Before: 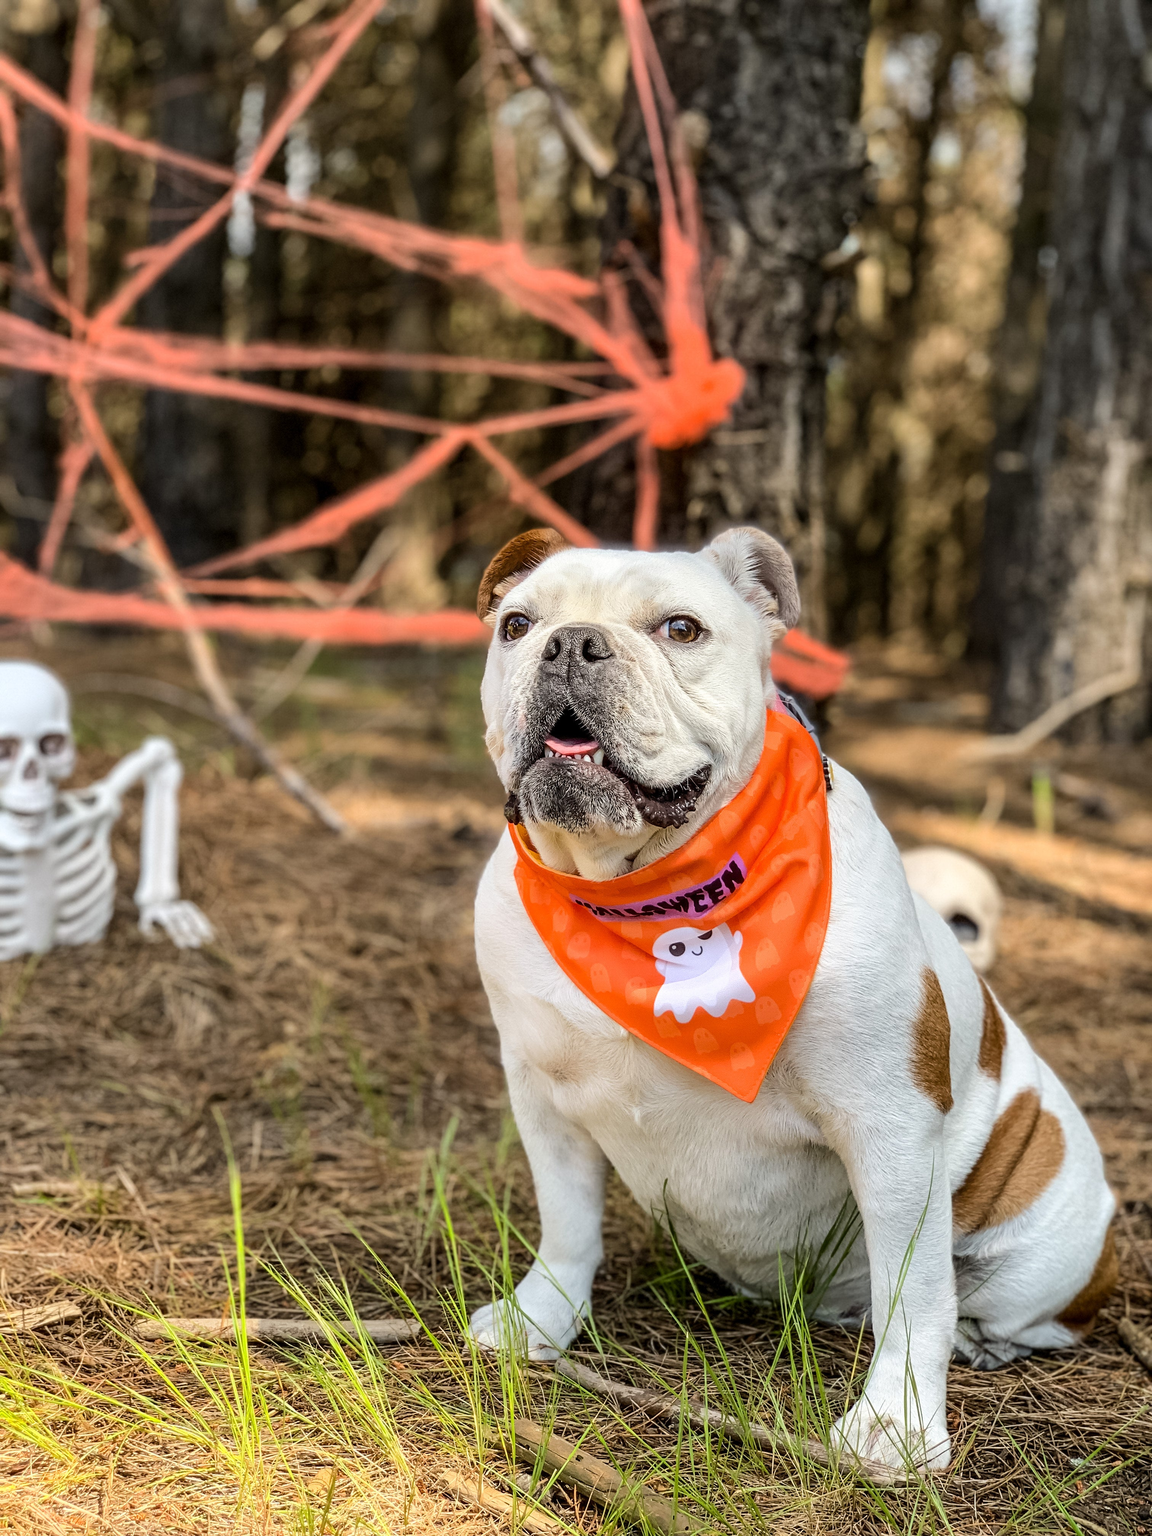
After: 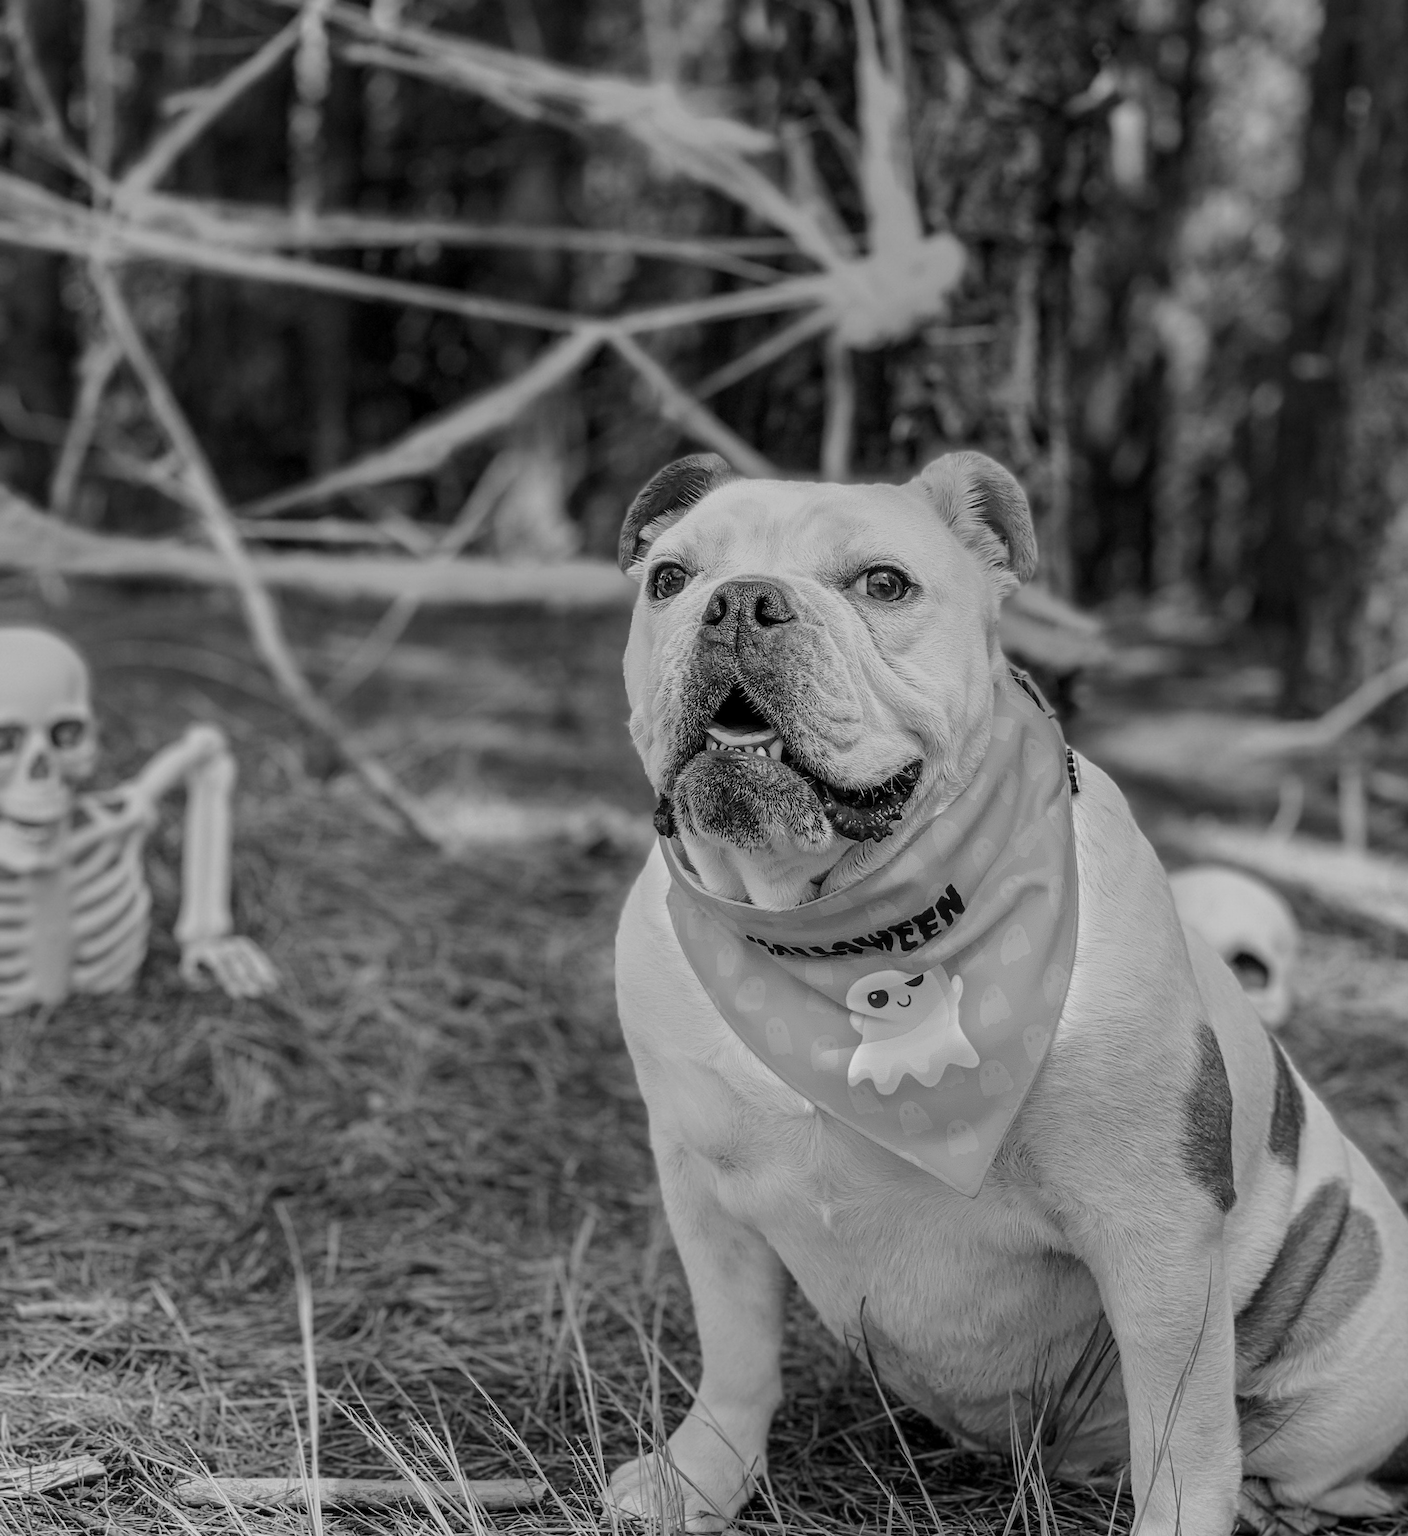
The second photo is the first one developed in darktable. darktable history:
monochrome: a 79.32, b 81.83, size 1.1
crop and rotate: angle 0.03°, top 11.643%, right 5.651%, bottom 11.189%
